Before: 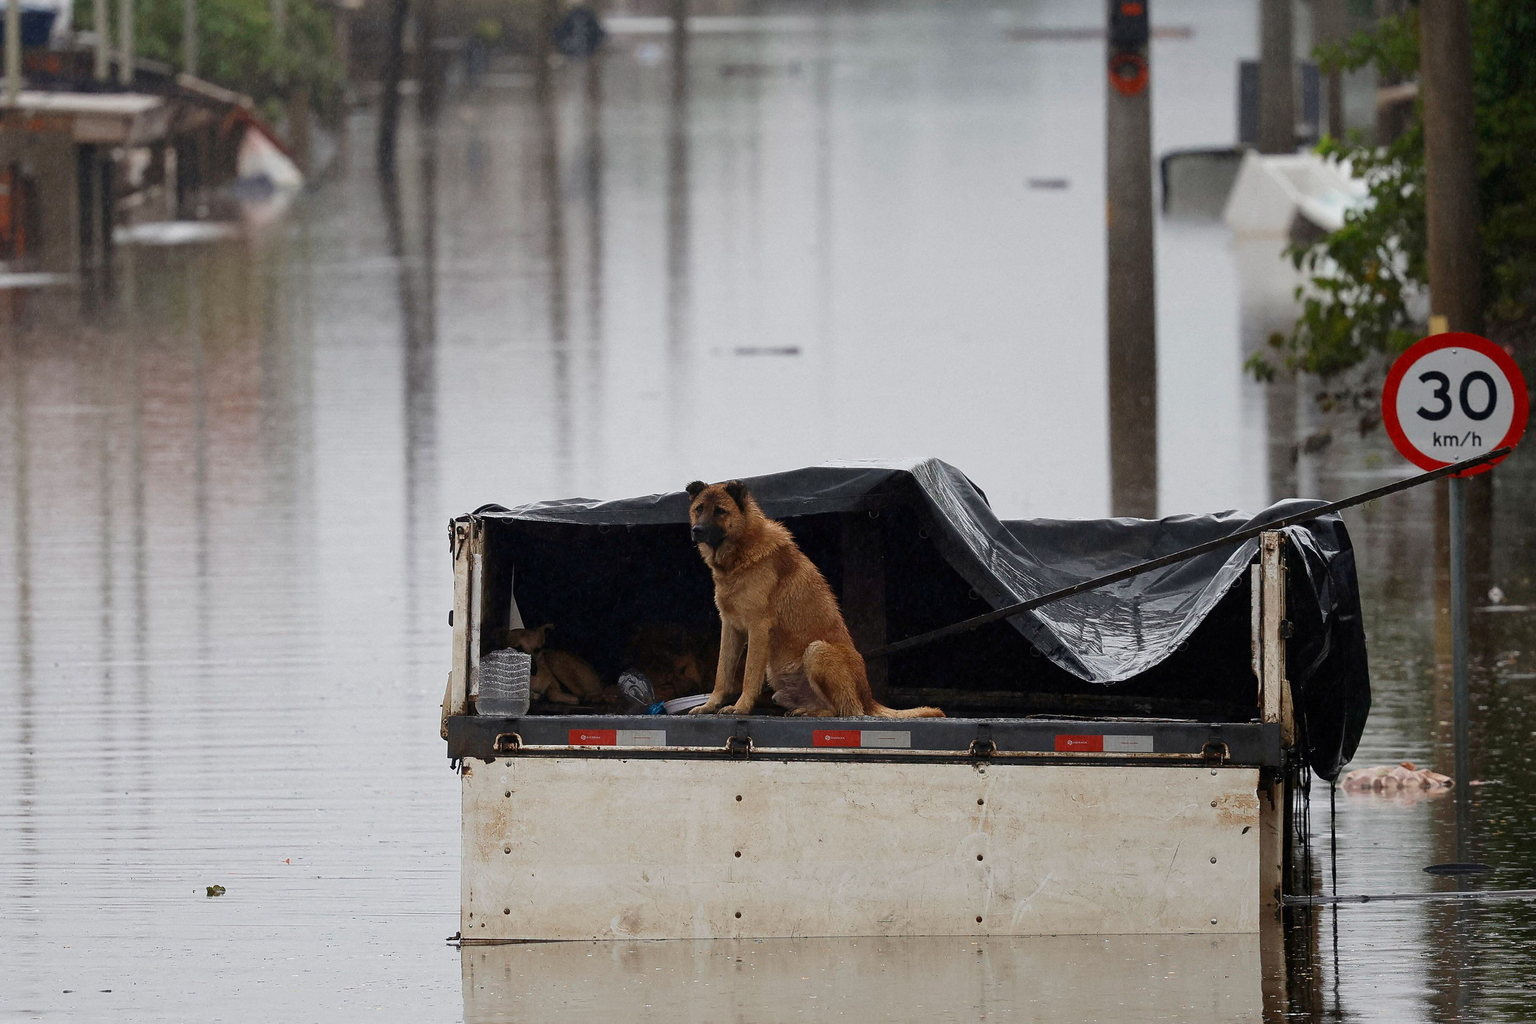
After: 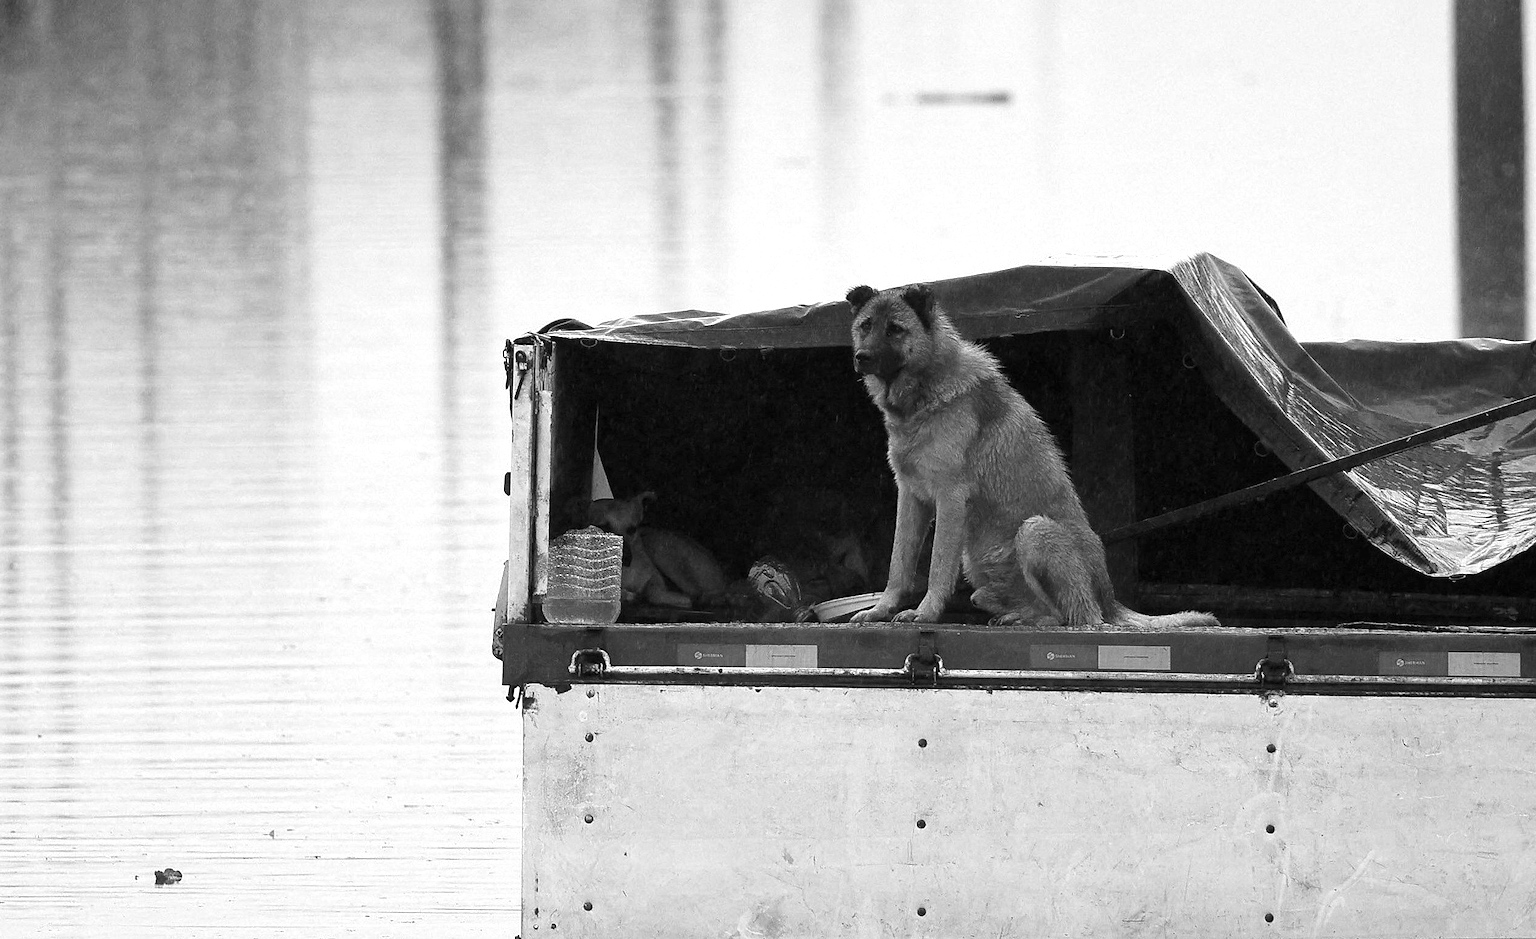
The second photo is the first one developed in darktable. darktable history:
crop: left 6.488%, top 27.668%, right 24.183%, bottom 8.656%
monochrome: a 32, b 64, size 2.3, highlights 1
exposure: black level correction 0, exposure 0.7 EV, compensate exposure bias true, compensate highlight preservation false
